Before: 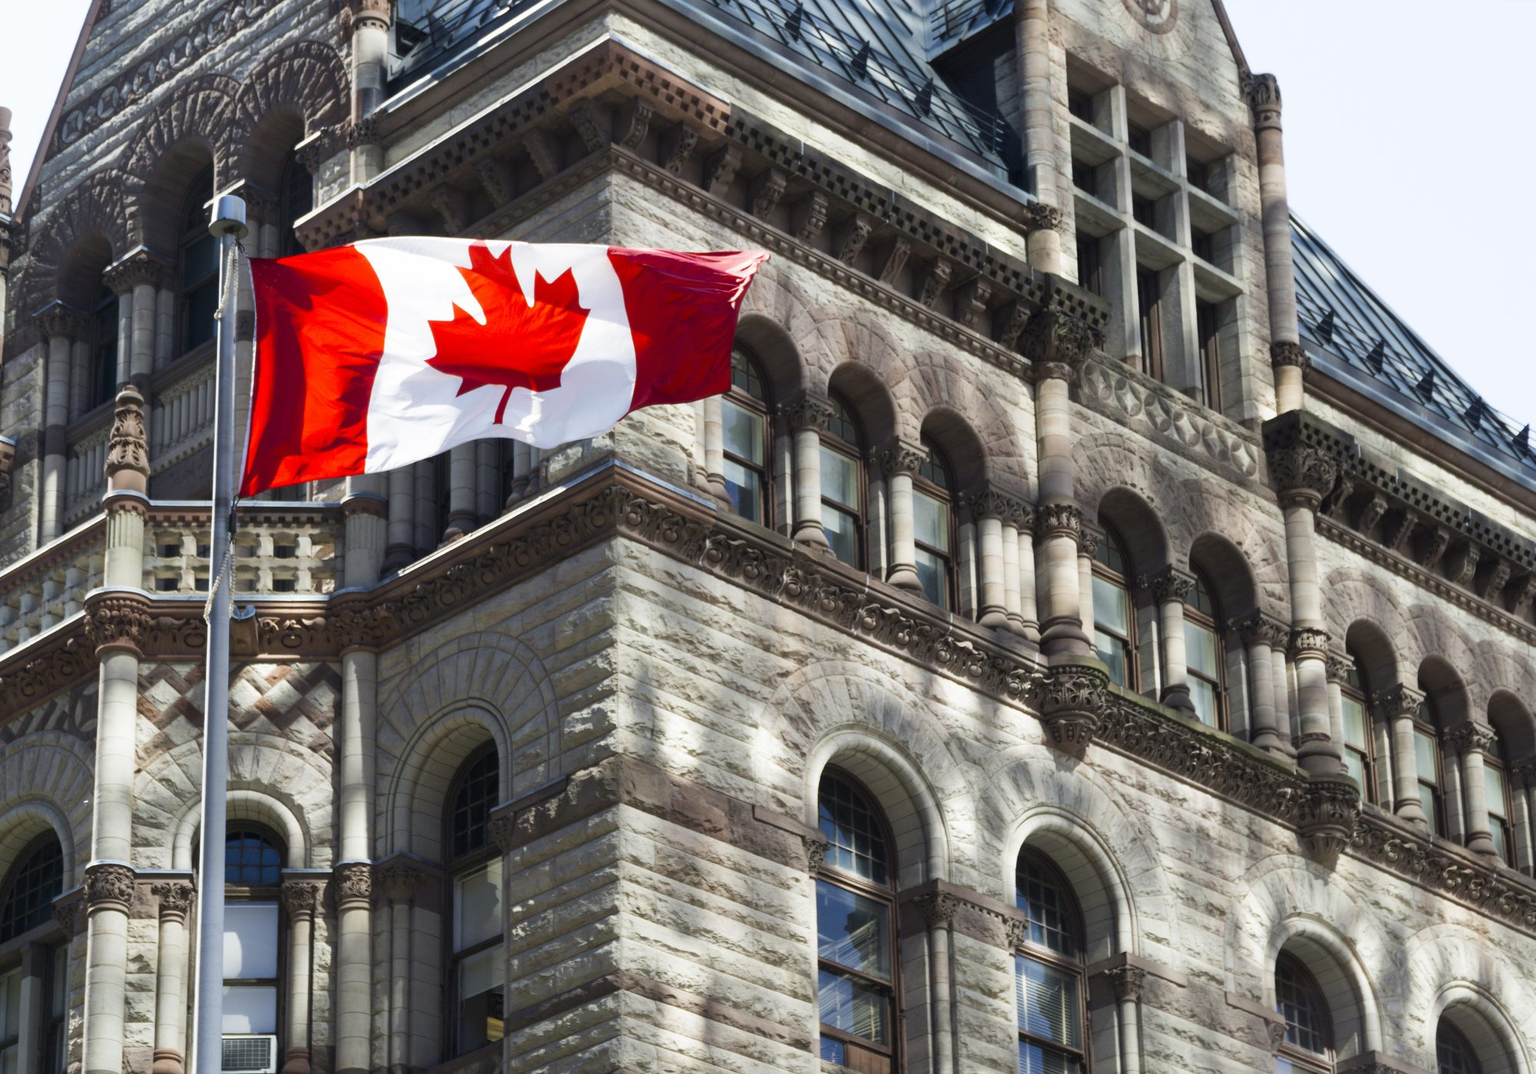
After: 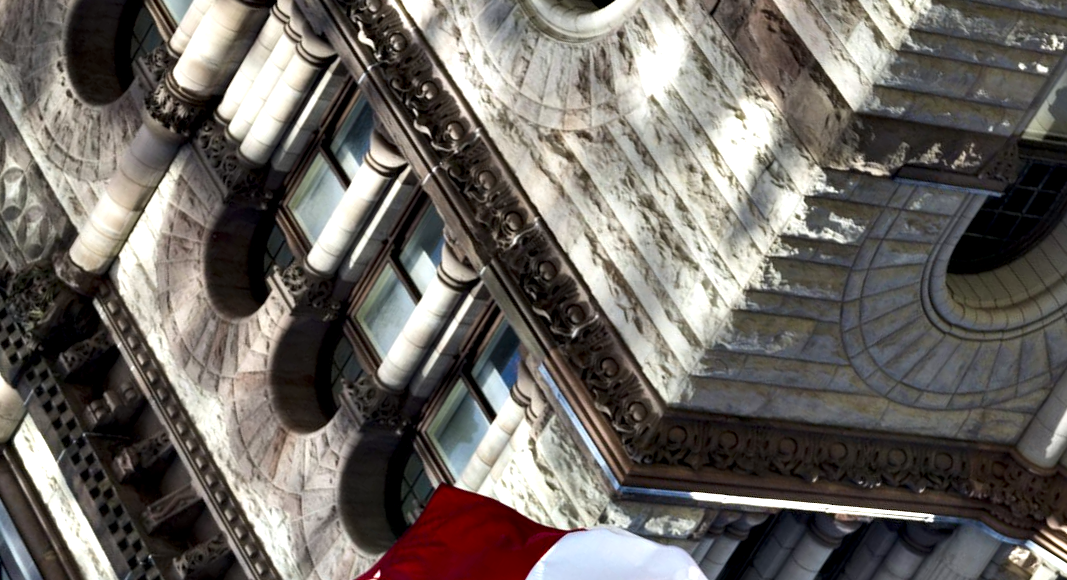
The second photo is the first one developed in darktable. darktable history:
crop and rotate: angle 146.96°, left 9.197%, top 15.637%, right 4.415%, bottom 17.129%
contrast equalizer: octaves 7, y [[0.6 ×6], [0.55 ×6], [0 ×6], [0 ×6], [0 ×6]]
